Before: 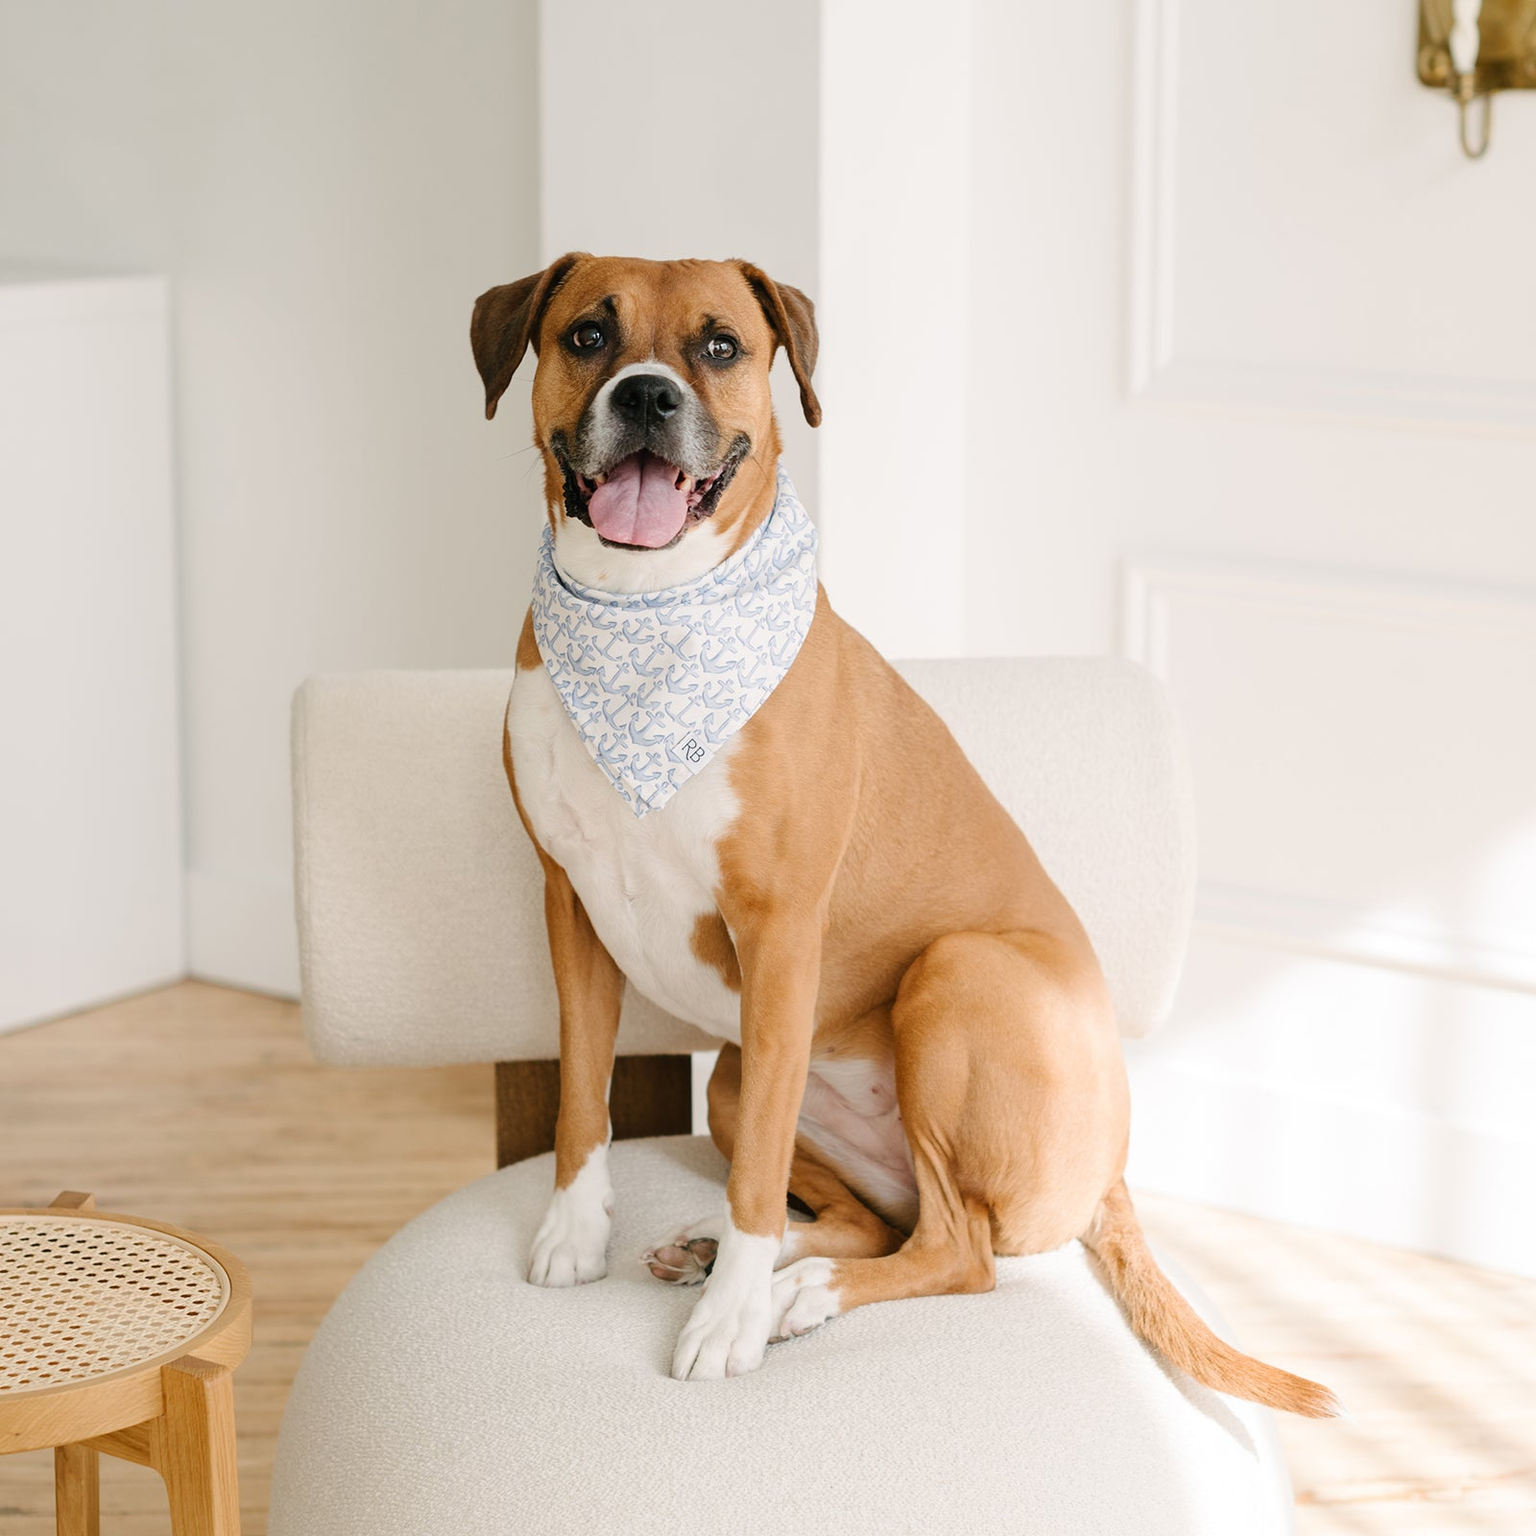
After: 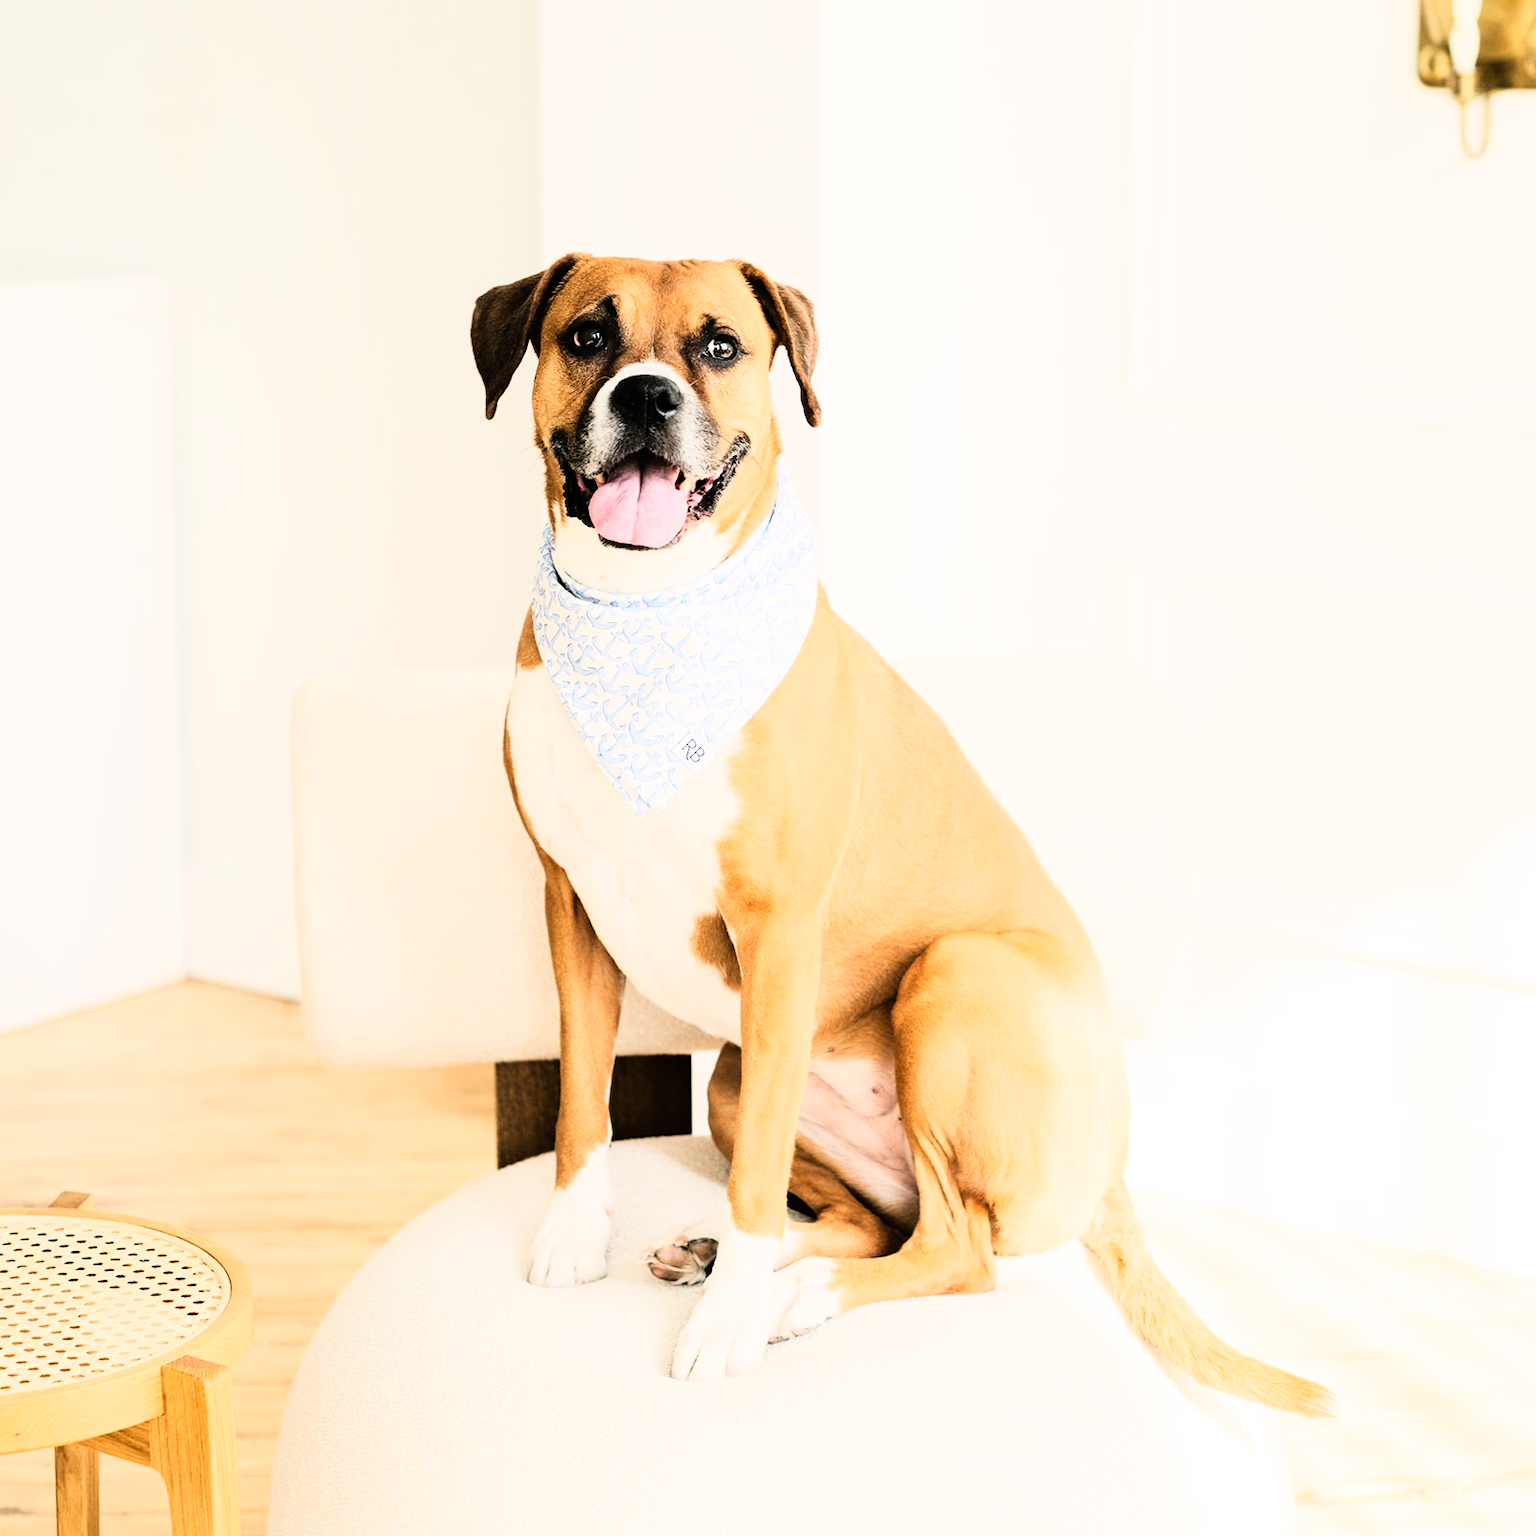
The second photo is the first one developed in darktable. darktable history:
rgb curve: curves: ch0 [(0, 0) (0.21, 0.15) (0.24, 0.21) (0.5, 0.75) (0.75, 0.96) (0.89, 0.99) (1, 1)]; ch1 [(0, 0.02) (0.21, 0.13) (0.25, 0.2) (0.5, 0.67) (0.75, 0.9) (0.89, 0.97) (1, 1)]; ch2 [(0, 0.02) (0.21, 0.13) (0.25, 0.2) (0.5, 0.67) (0.75, 0.9) (0.89, 0.97) (1, 1)], compensate middle gray true
exposure: exposure -0.05 EV
